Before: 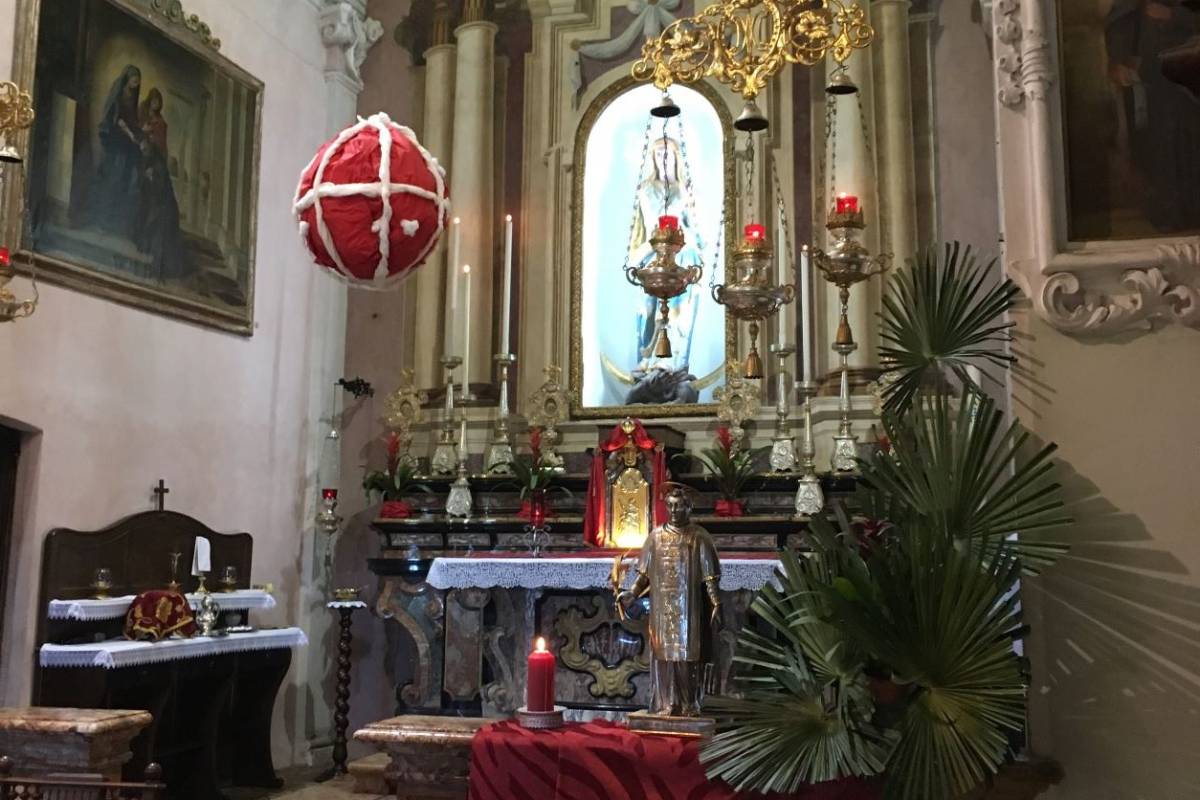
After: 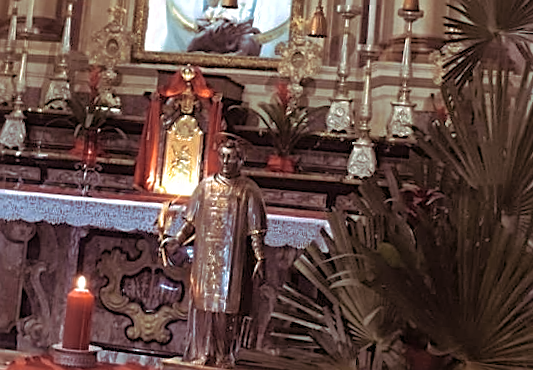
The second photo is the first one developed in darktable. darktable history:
crop: left 37.221%, top 45.169%, right 20.63%, bottom 13.777%
split-toning: highlights › hue 298.8°, highlights › saturation 0.73, compress 41.76%
tone equalizer: on, module defaults
sharpen: amount 0.575
rotate and perspective: rotation 5.12°, automatic cropping off
shadows and highlights: on, module defaults
color zones: curves: ch0 [(0.018, 0.548) (0.197, 0.654) (0.425, 0.447) (0.605, 0.658) (0.732, 0.579)]; ch1 [(0.105, 0.531) (0.224, 0.531) (0.386, 0.39) (0.618, 0.456) (0.732, 0.456) (0.956, 0.421)]; ch2 [(0.039, 0.583) (0.215, 0.465) (0.399, 0.544) (0.465, 0.548) (0.614, 0.447) (0.724, 0.43) (0.882, 0.623) (0.956, 0.632)]
